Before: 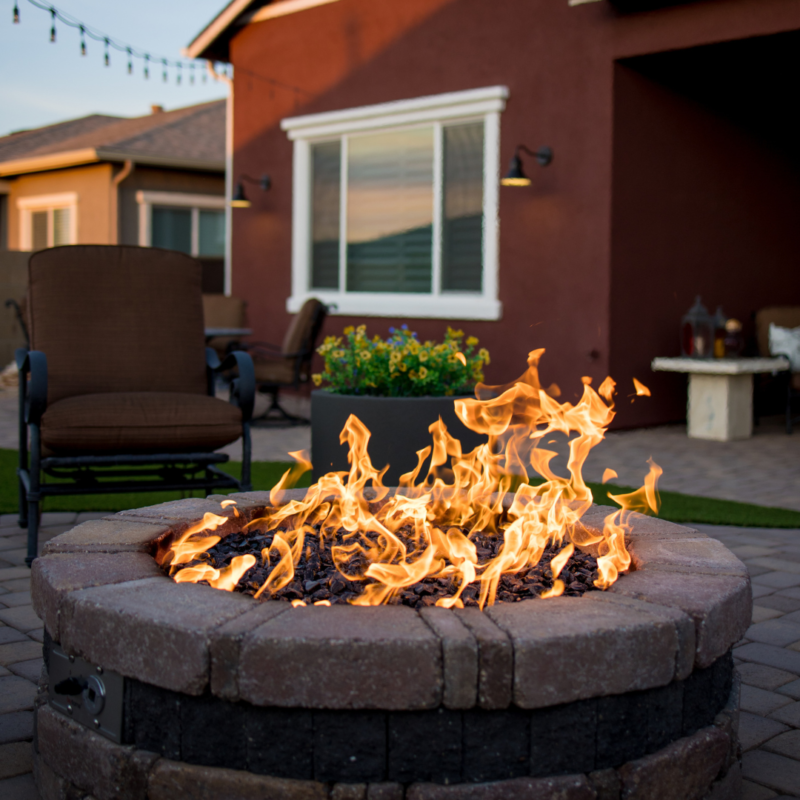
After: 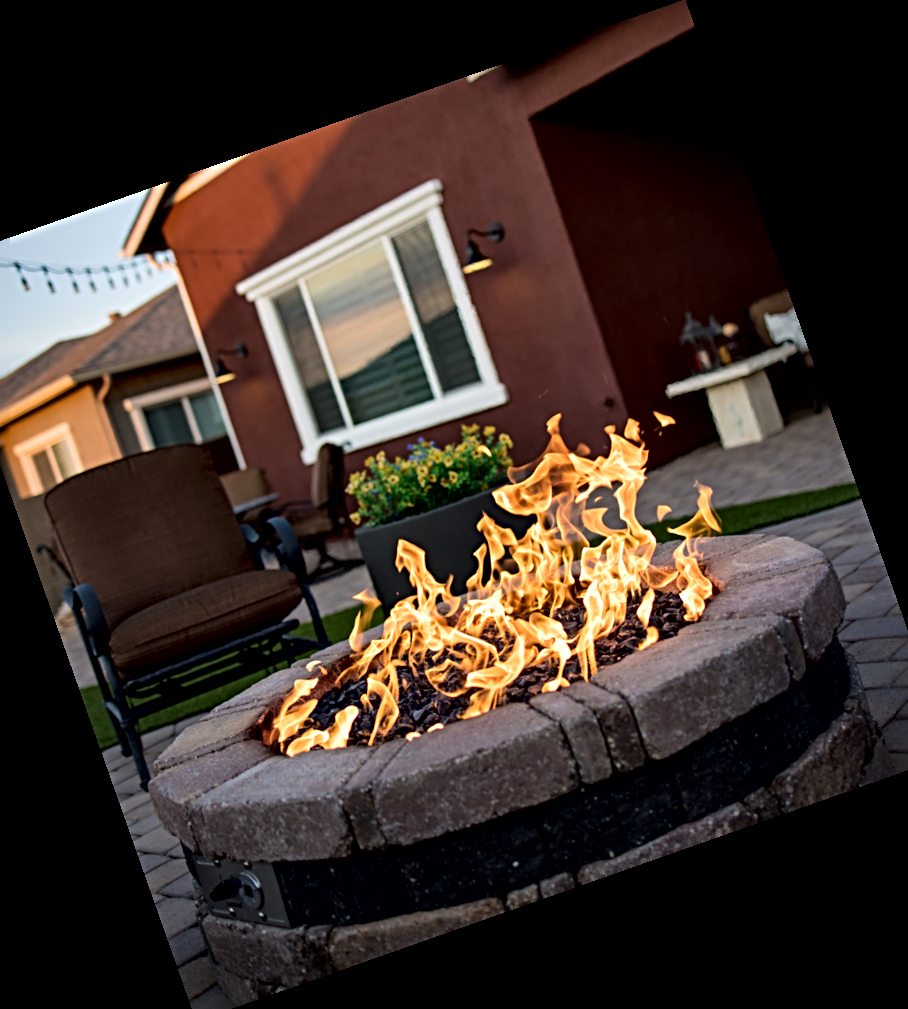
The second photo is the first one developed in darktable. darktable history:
local contrast: mode bilateral grid, contrast 70, coarseness 75, detail 180%, midtone range 0.2
crop and rotate: angle 19.43°, left 6.812%, right 4.125%, bottom 1.087%
sharpen: radius 4
